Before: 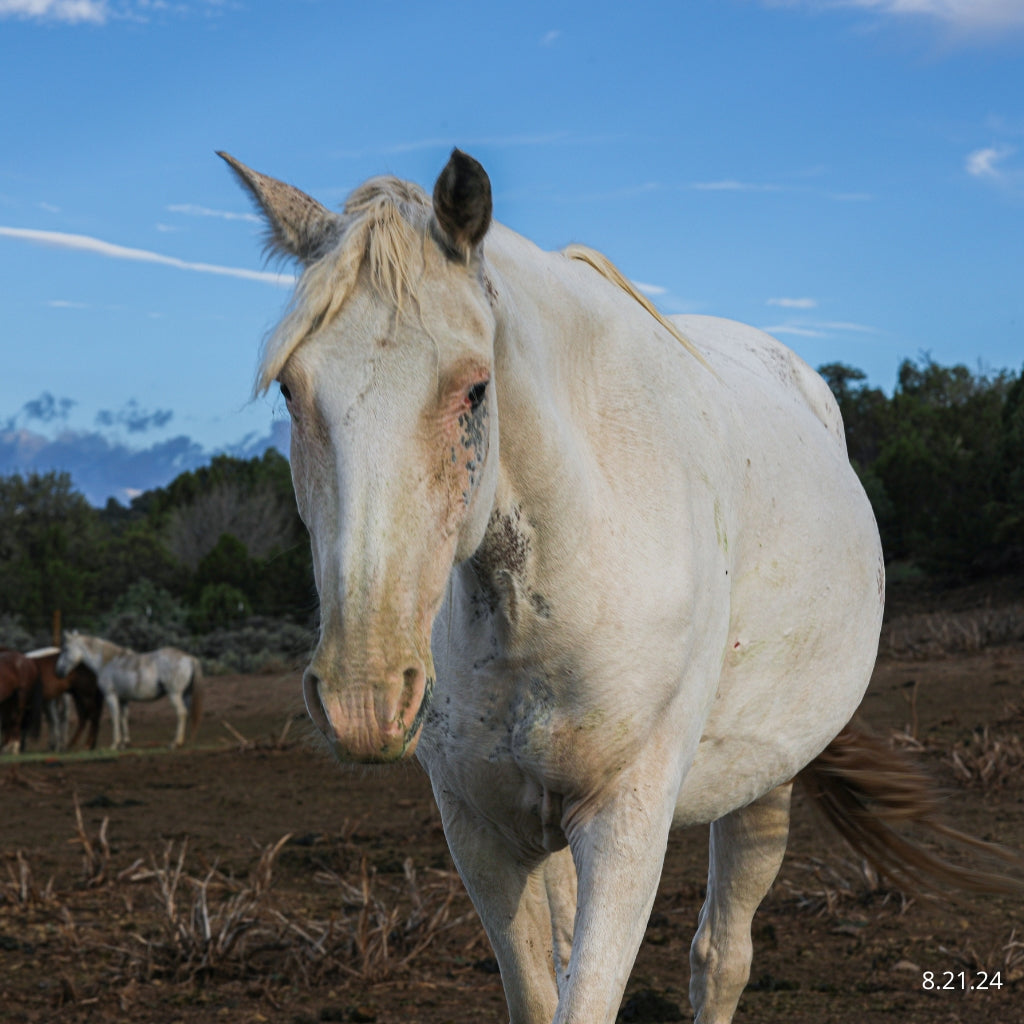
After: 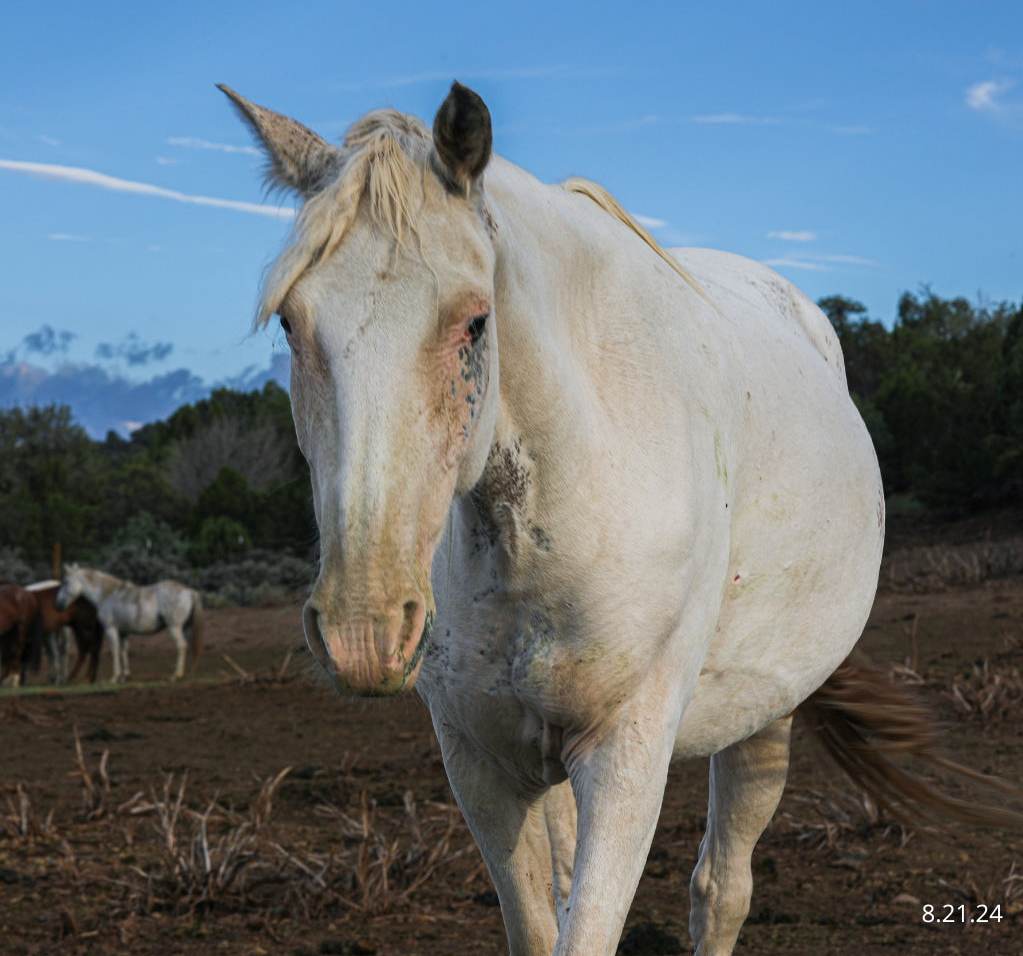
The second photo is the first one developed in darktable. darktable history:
crop and rotate: top 6.545%
